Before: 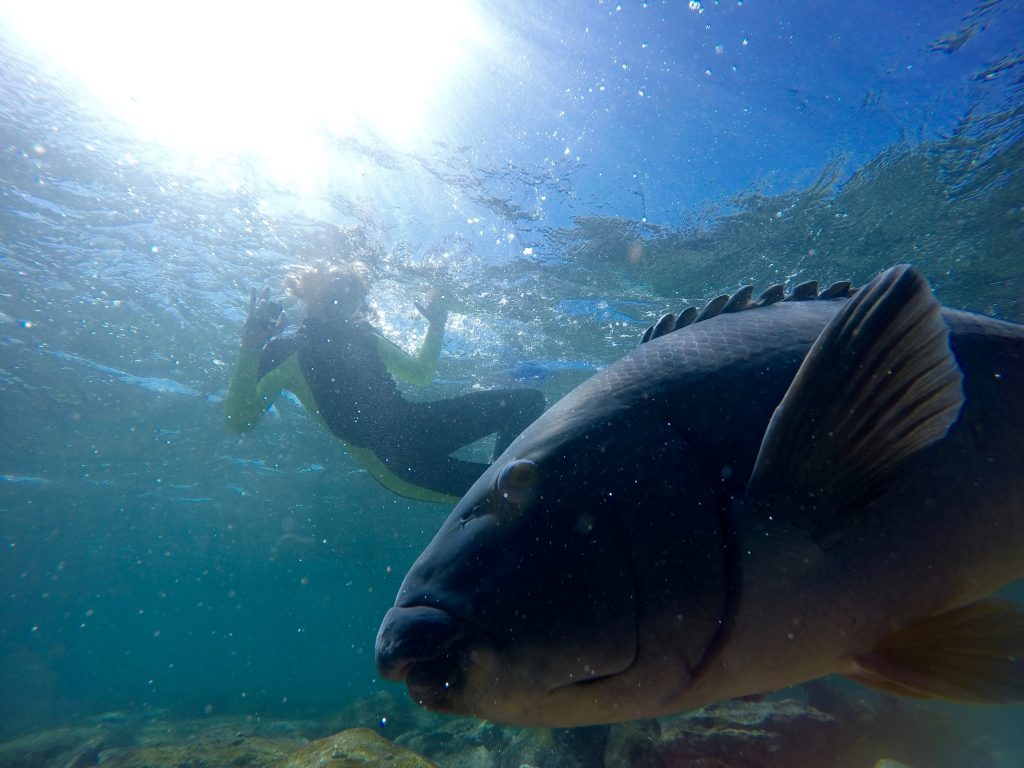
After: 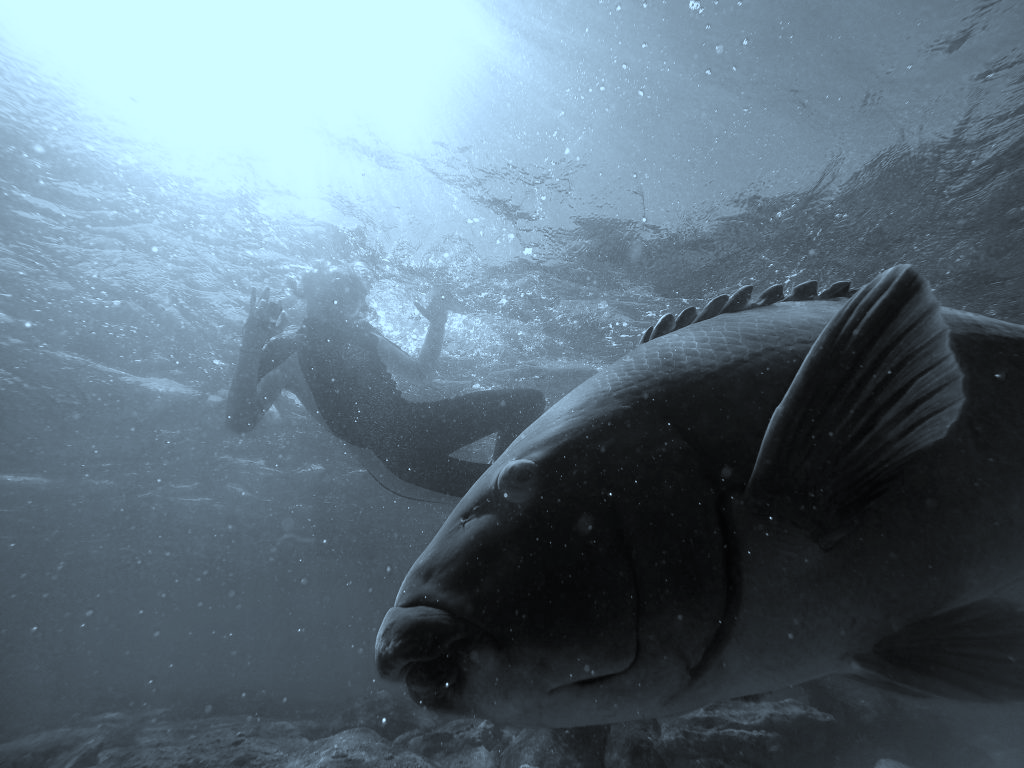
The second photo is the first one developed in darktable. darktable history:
color calibration: output gray [0.21, 0.42, 0.37, 0], gray › normalize channels true, illuminant same as pipeline (D50), adaptation XYZ, x 0.346, y 0.359, gamut compression 0
color correction: highlights a* -9.35, highlights b* -23.15
